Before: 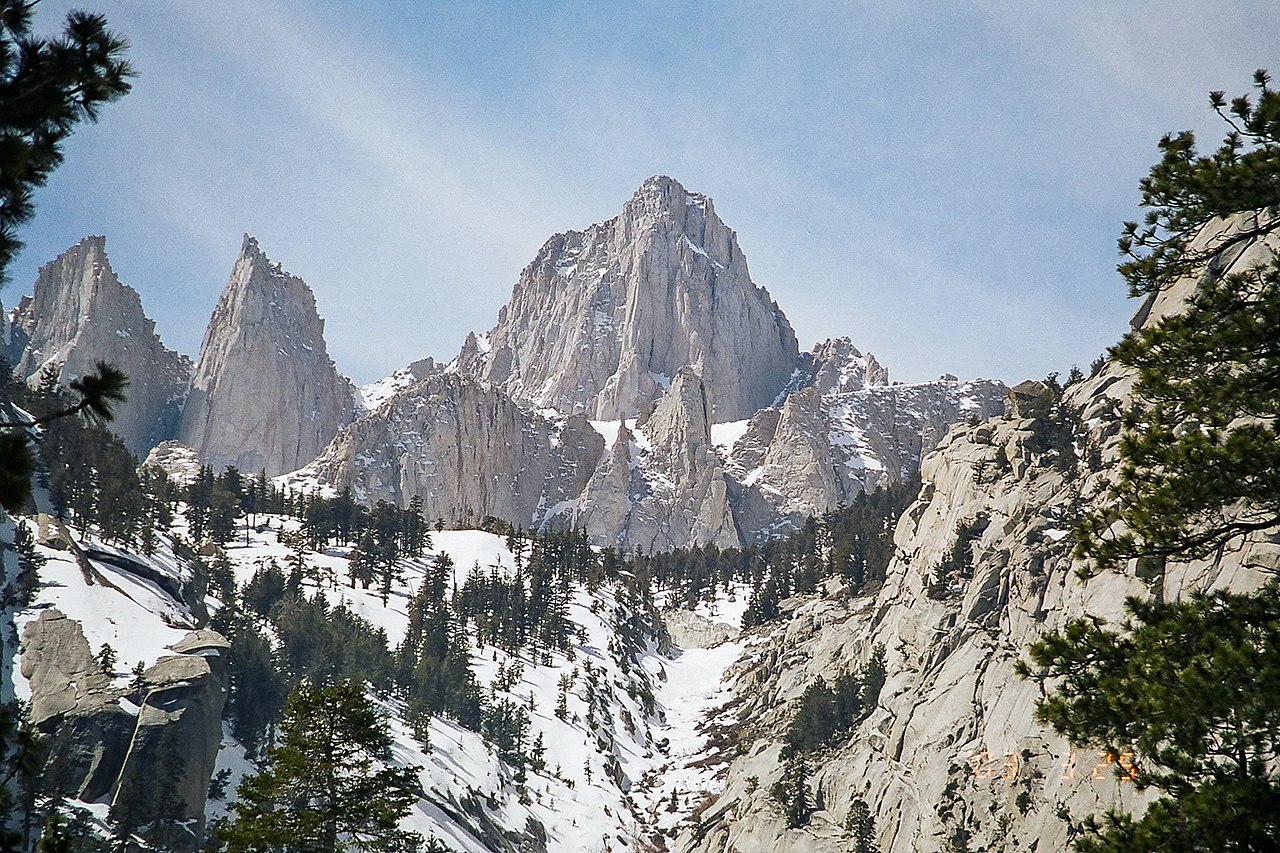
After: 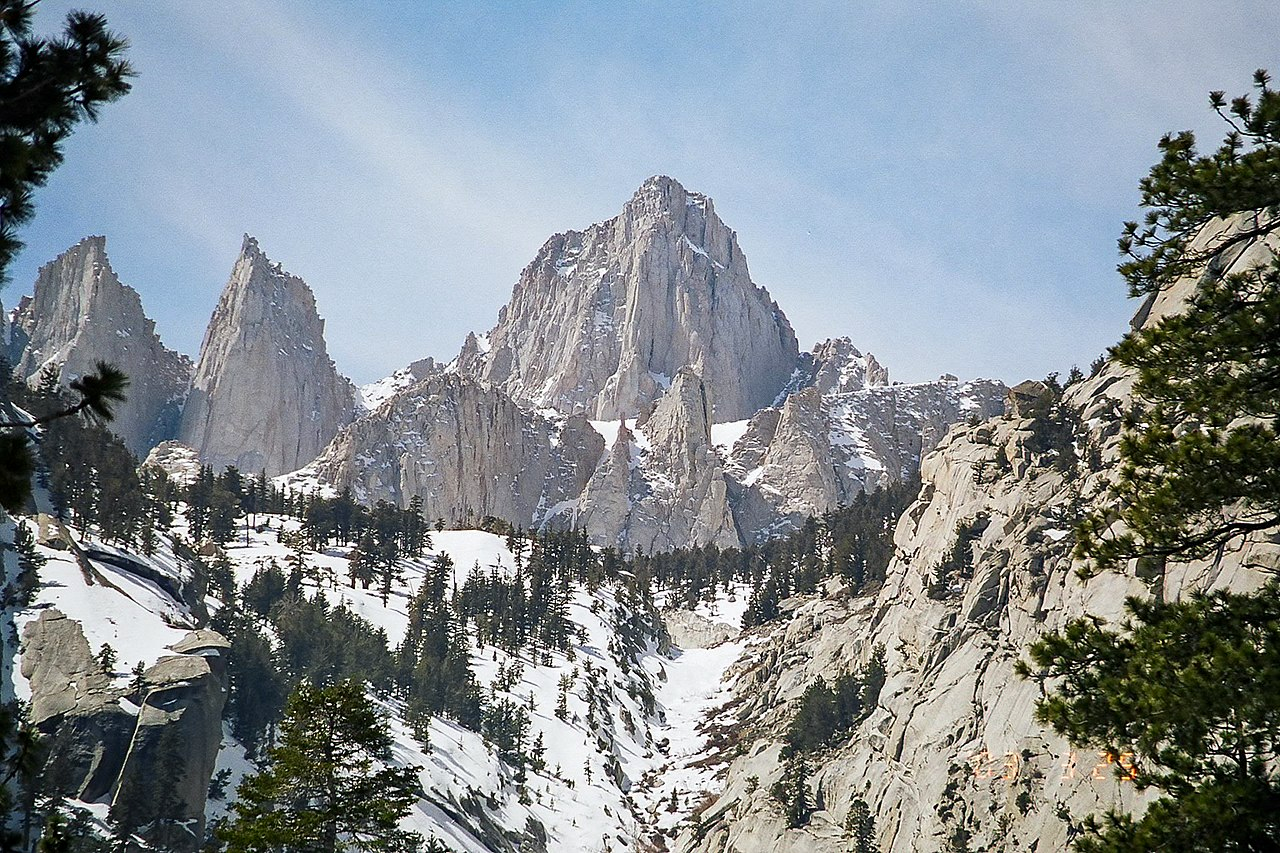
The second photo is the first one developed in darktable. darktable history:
color zones: curves: ch0 [(0.004, 0.305) (0.261, 0.623) (0.389, 0.399) (0.708, 0.571) (0.947, 0.34)]; ch1 [(0.025, 0.645) (0.229, 0.584) (0.326, 0.551) (0.484, 0.262) (0.757, 0.643)], mix -63.25%
exposure: black level correction 0.001, compensate highlight preservation false
